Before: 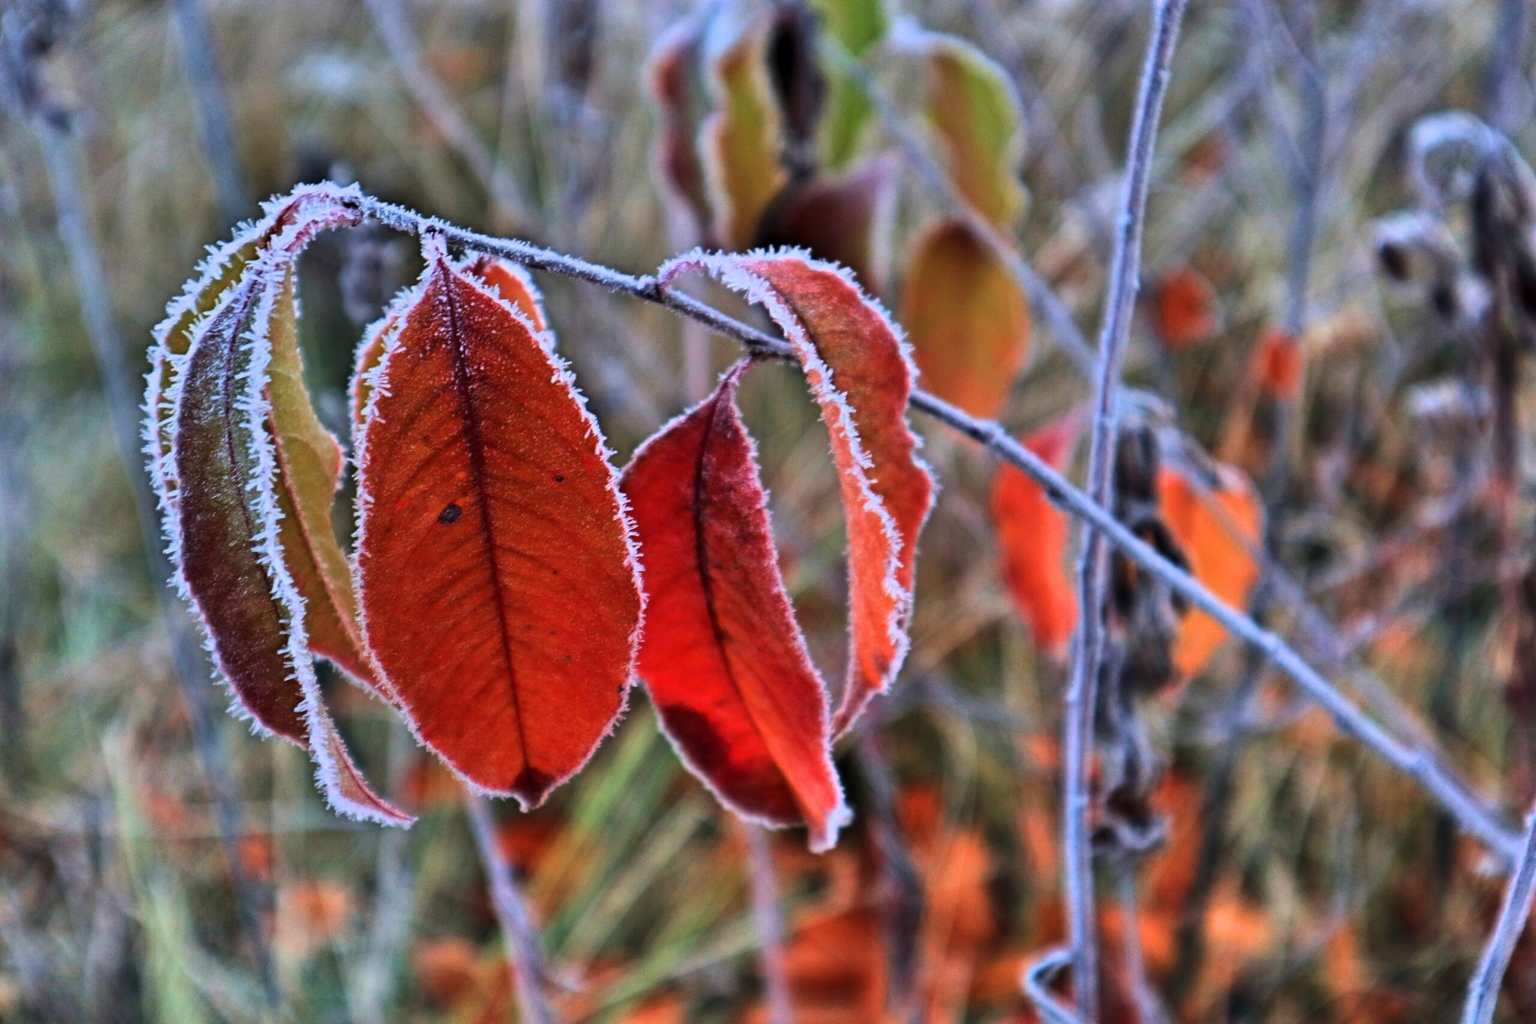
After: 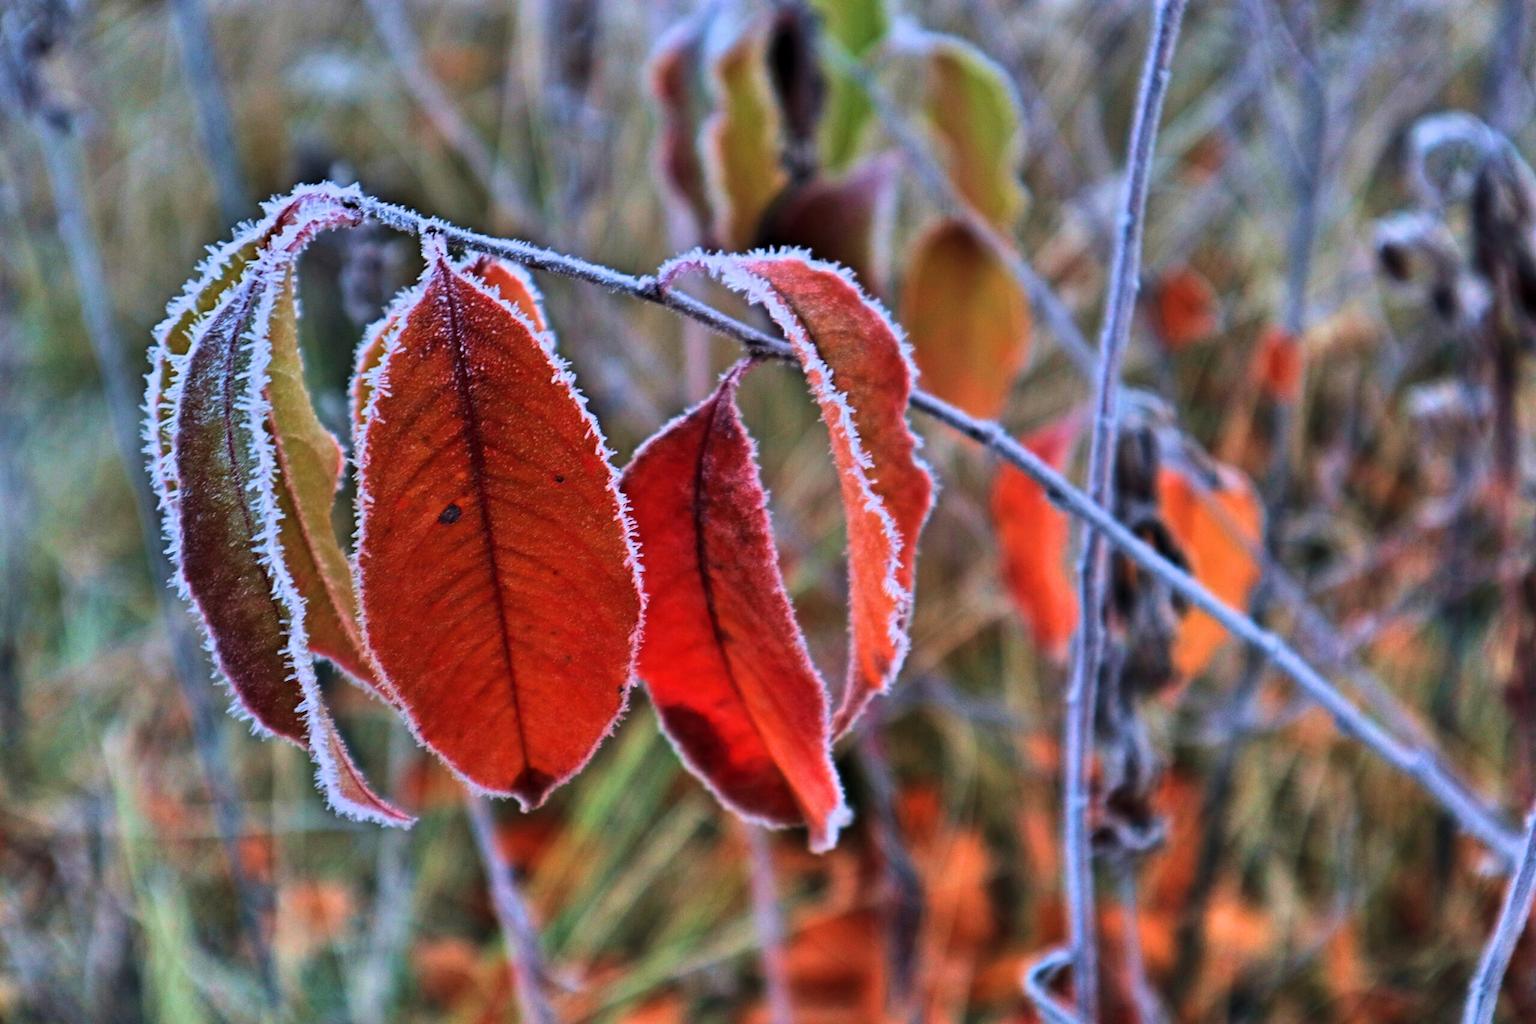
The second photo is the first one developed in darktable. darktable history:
velvia: strength 15.63%
